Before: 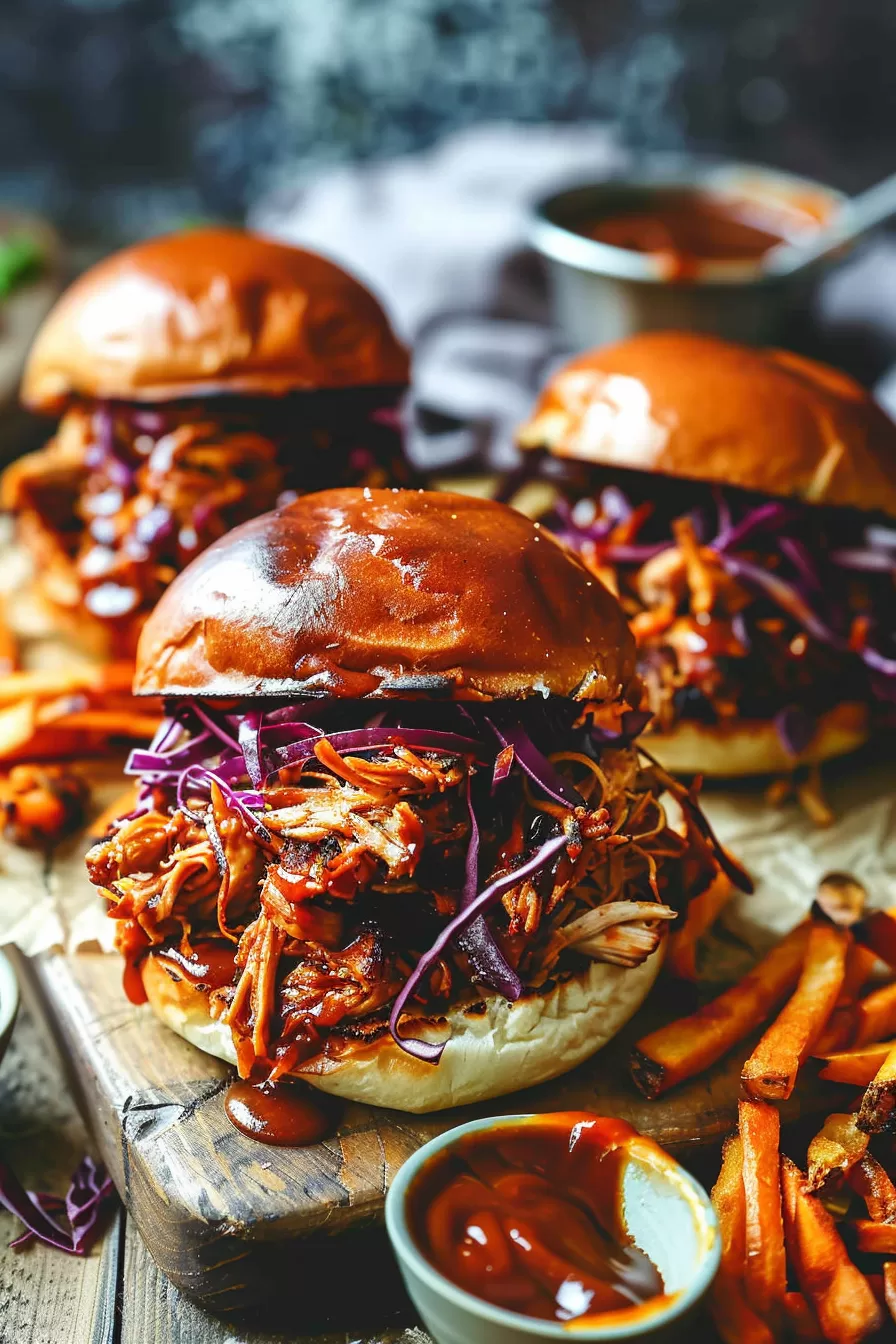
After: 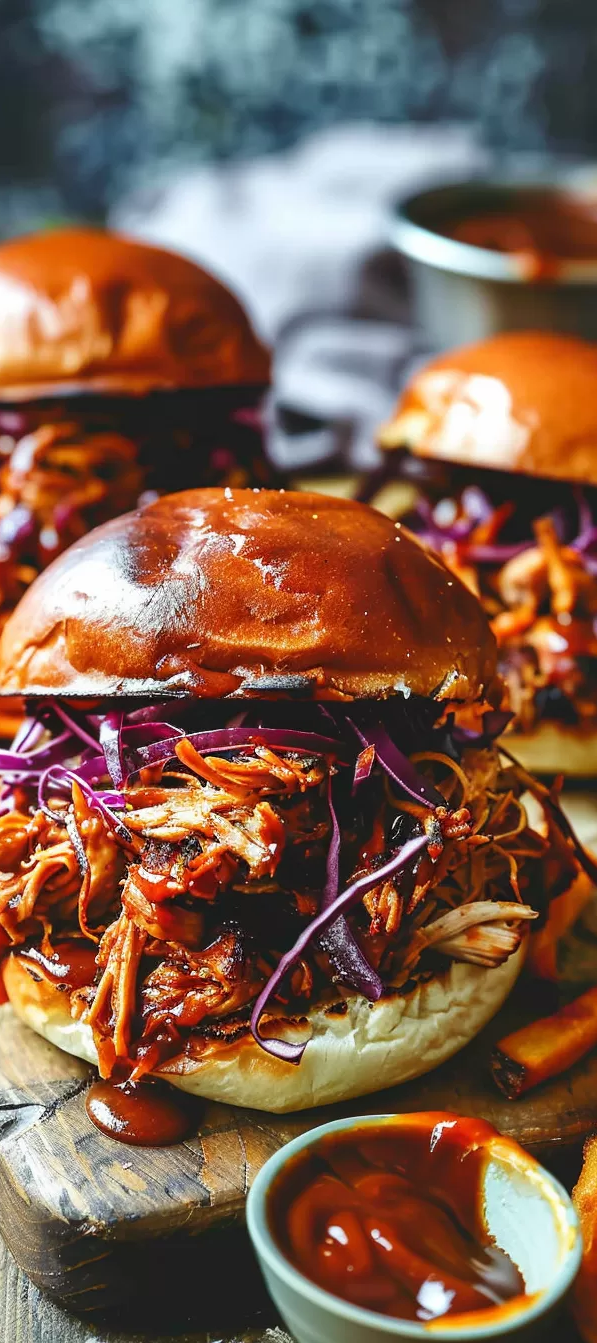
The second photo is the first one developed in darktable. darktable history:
crop and rotate: left 15.623%, right 17.725%
